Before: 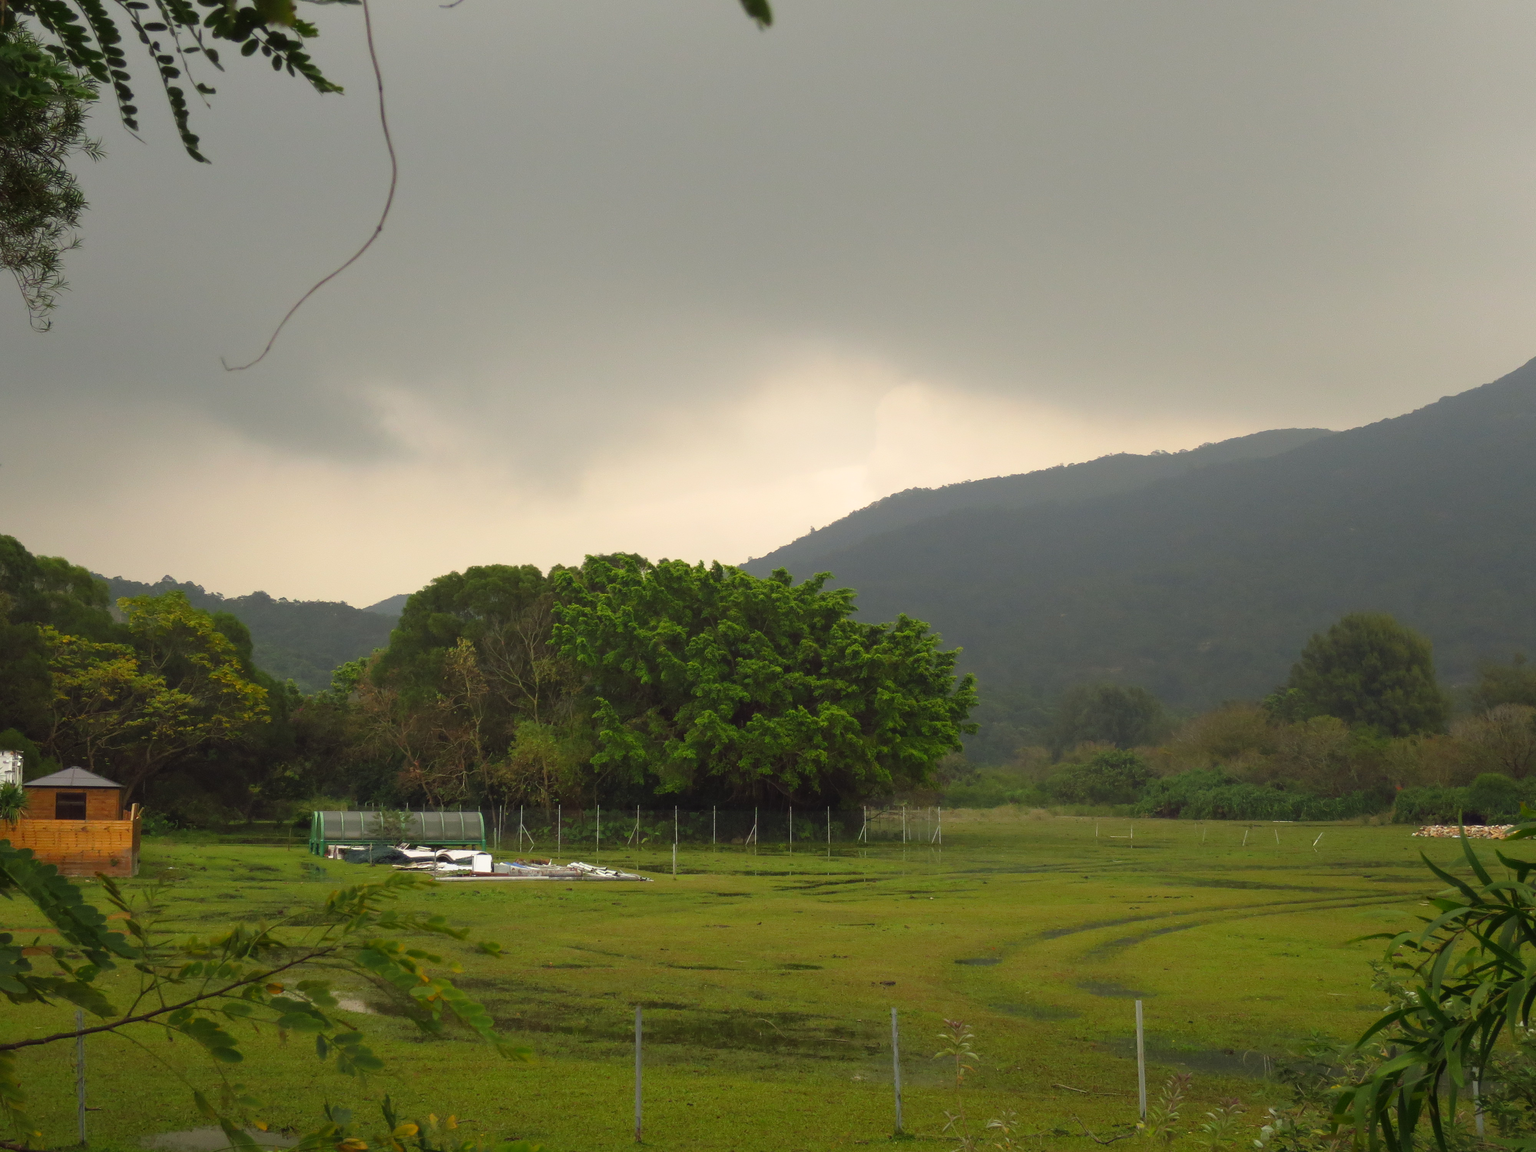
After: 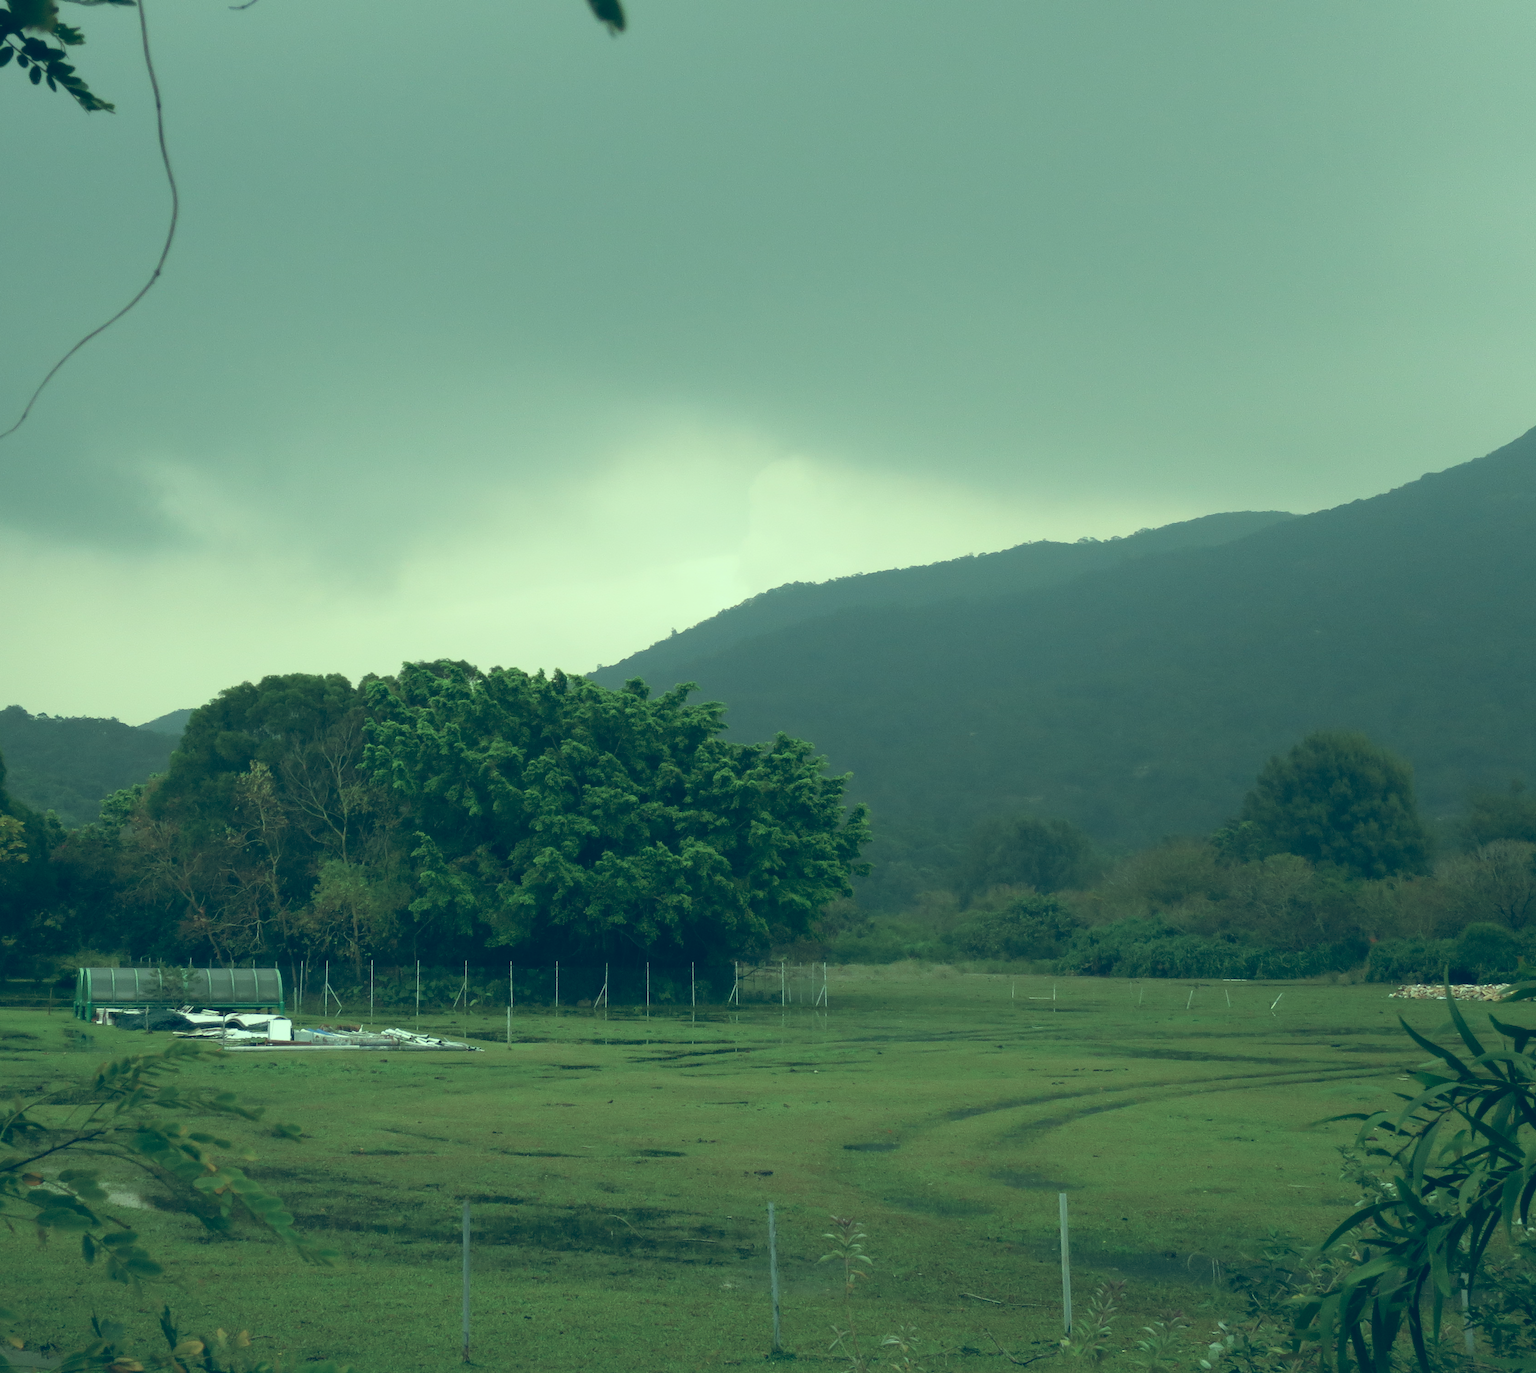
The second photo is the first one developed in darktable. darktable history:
color correction: highlights a* -20.08, highlights b* 9.8, shadows a* -20.4, shadows b* -10.76
color balance: input saturation 100.43%, contrast fulcrum 14.22%, output saturation 70.41%
color balance rgb: shadows lift › chroma 9.92%, shadows lift › hue 45.12°, power › luminance 3.26%, power › hue 231.93°, global offset › luminance 0.4%, global offset › chroma 0.21%, global offset › hue 255.02°
crop: left 16.145%
